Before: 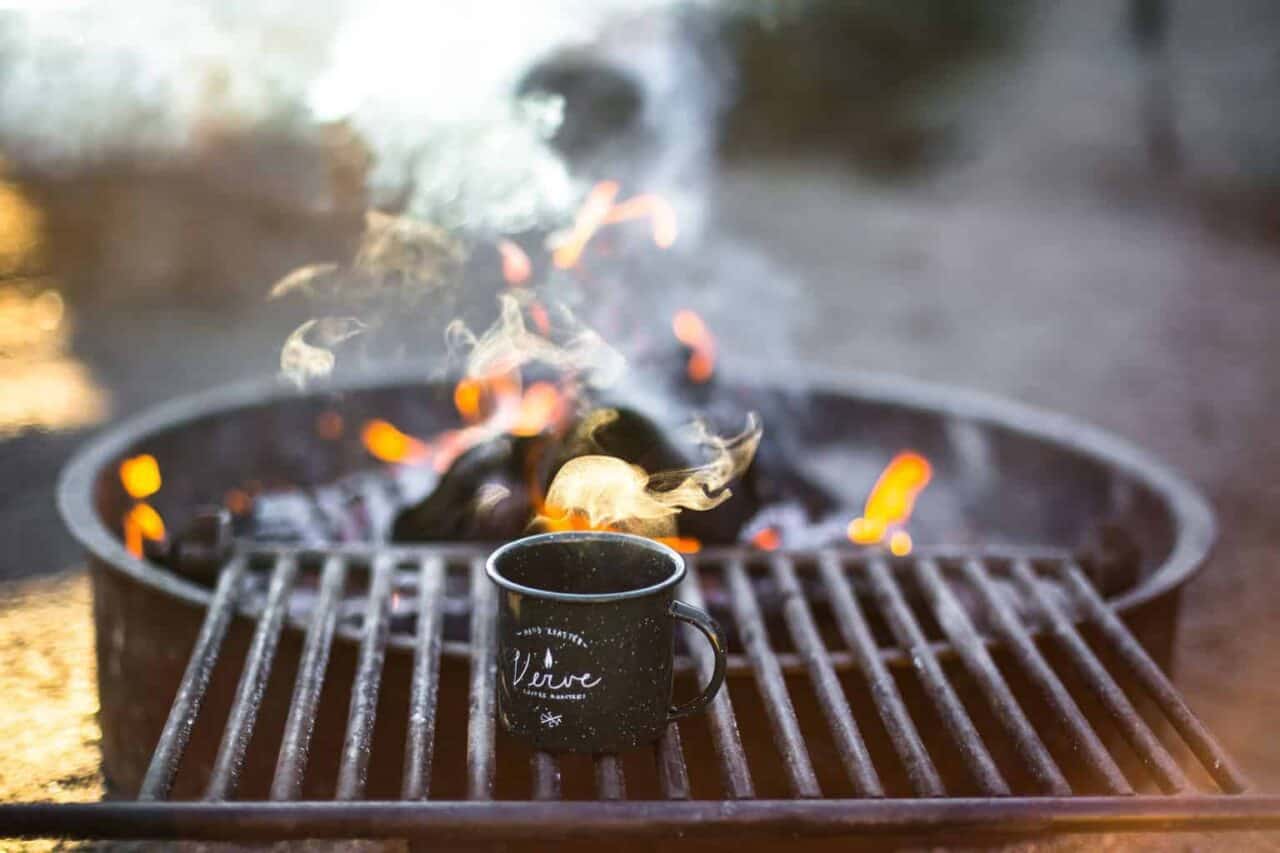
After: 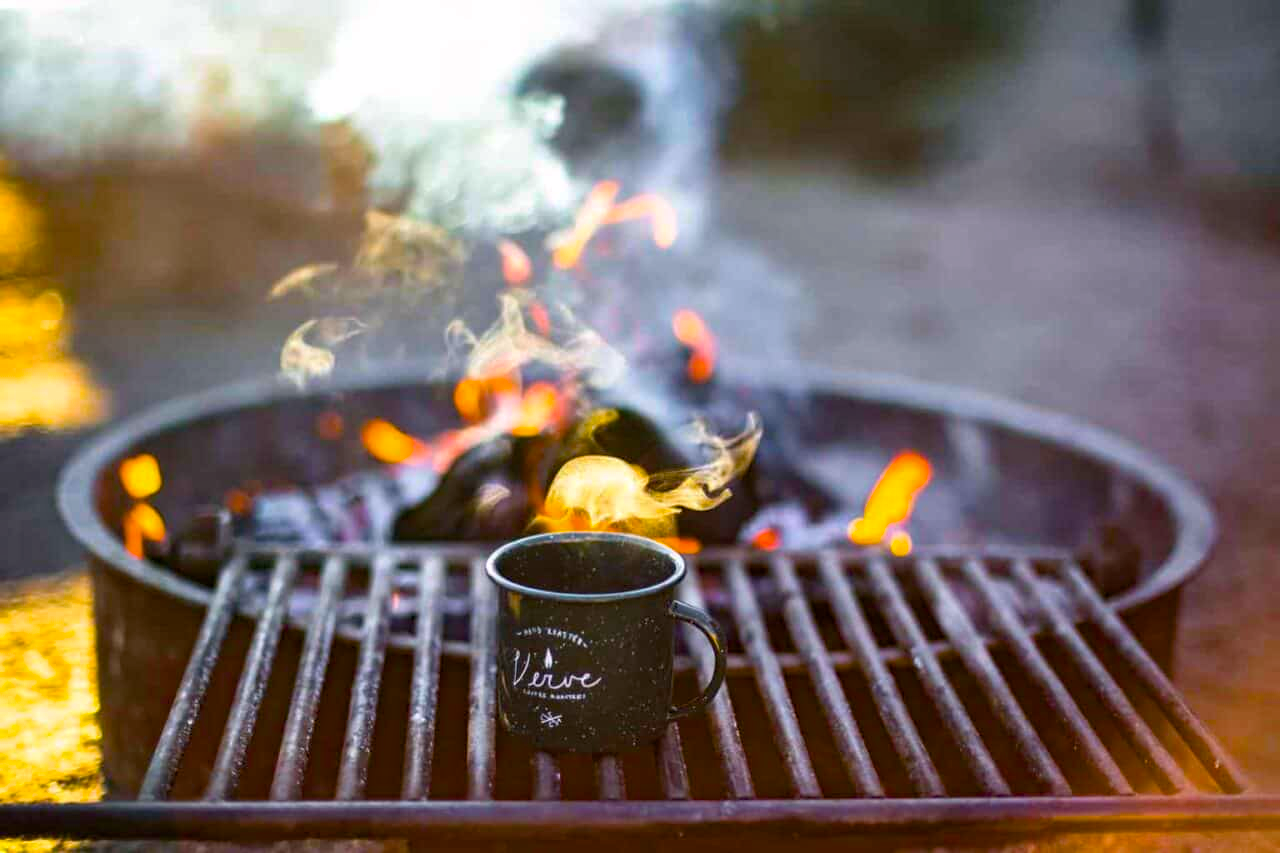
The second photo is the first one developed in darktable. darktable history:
haze removal: compatibility mode true, adaptive false
color balance rgb: highlights gain › chroma 0.236%, highlights gain › hue 330.65°, linear chroma grading › global chroma 15.556%, perceptual saturation grading › global saturation 39.086%, global vibrance 9.946%
